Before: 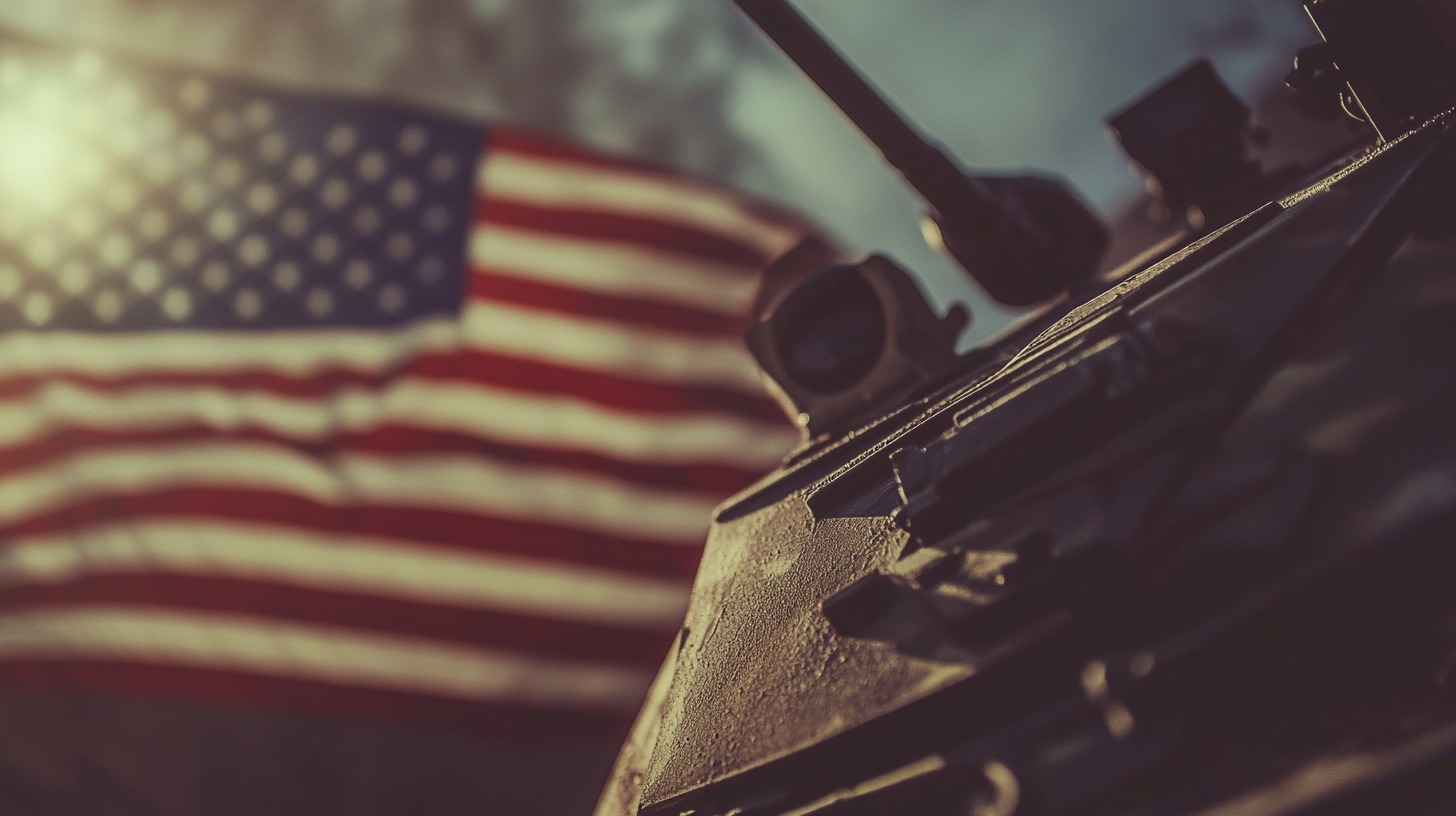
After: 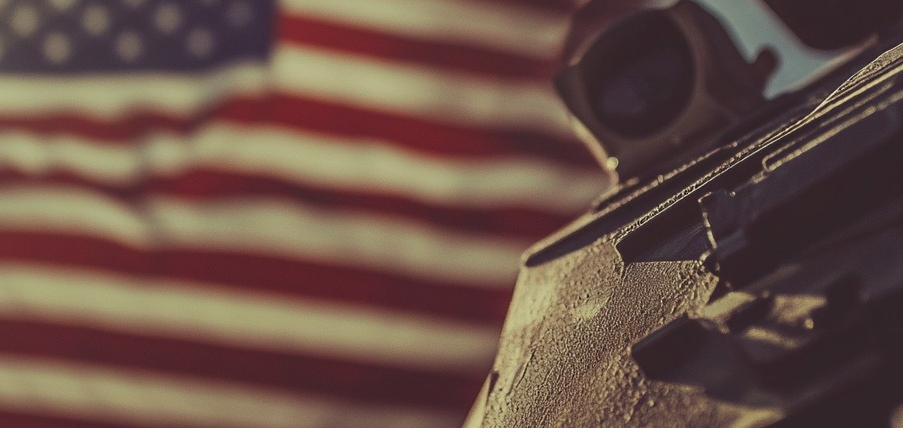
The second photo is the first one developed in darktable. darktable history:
crop: left 13.119%, top 31.454%, right 24.798%, bottom 16.038%
